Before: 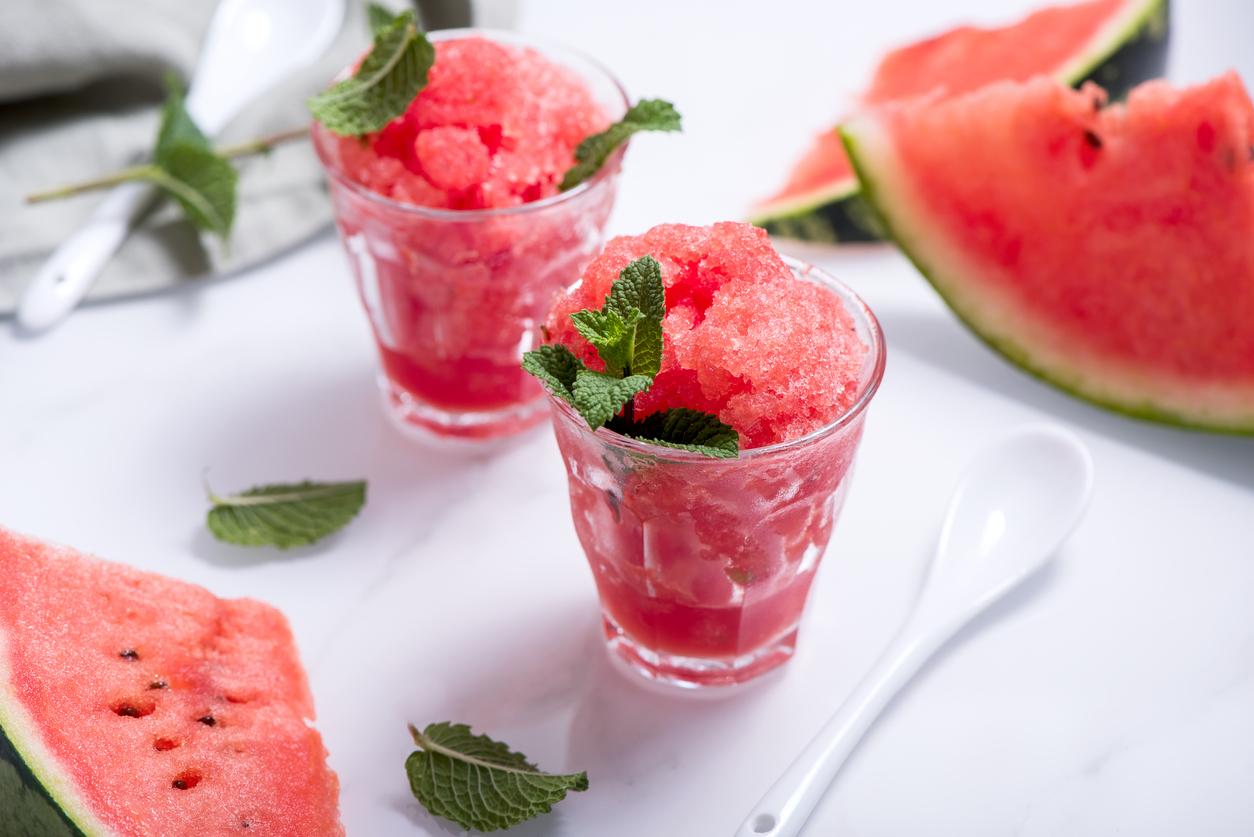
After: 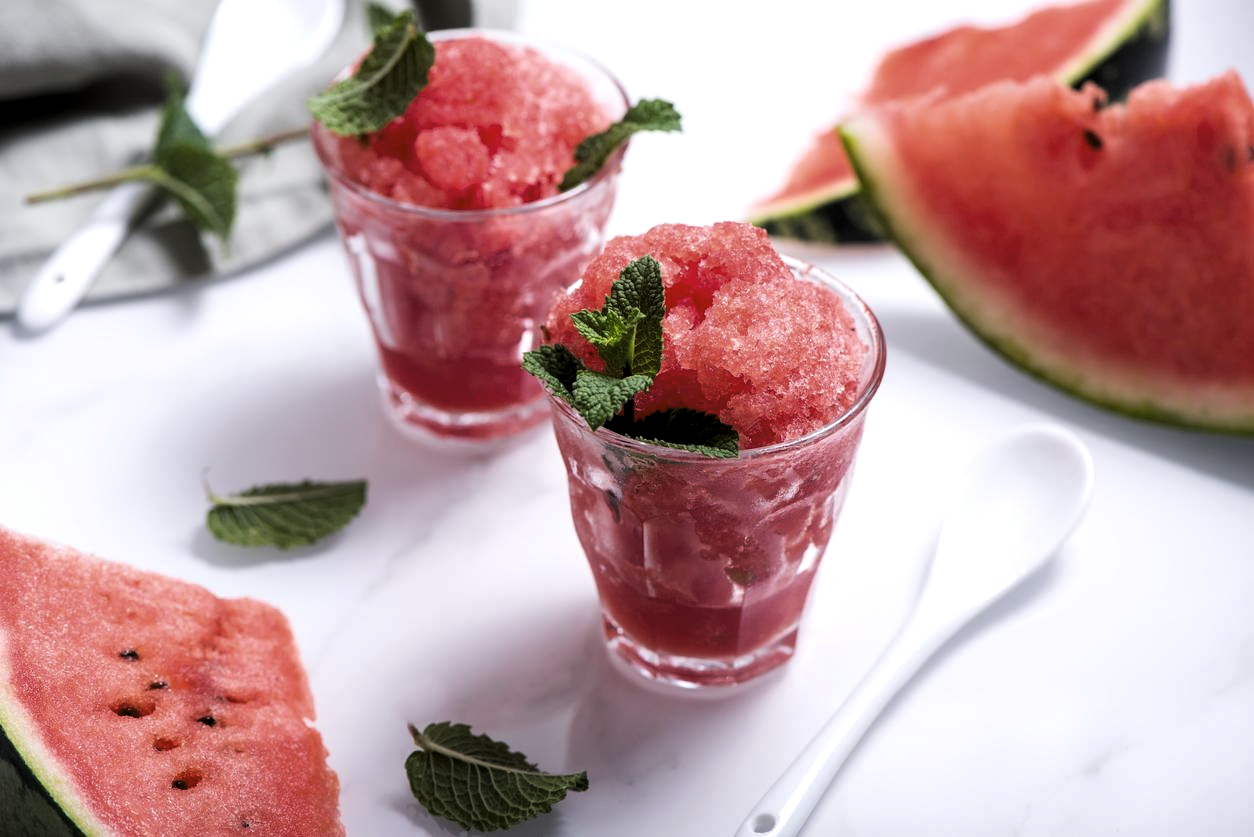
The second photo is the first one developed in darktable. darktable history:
levels: black 0.017%, levels [0.101, 0.578, 0.953]
